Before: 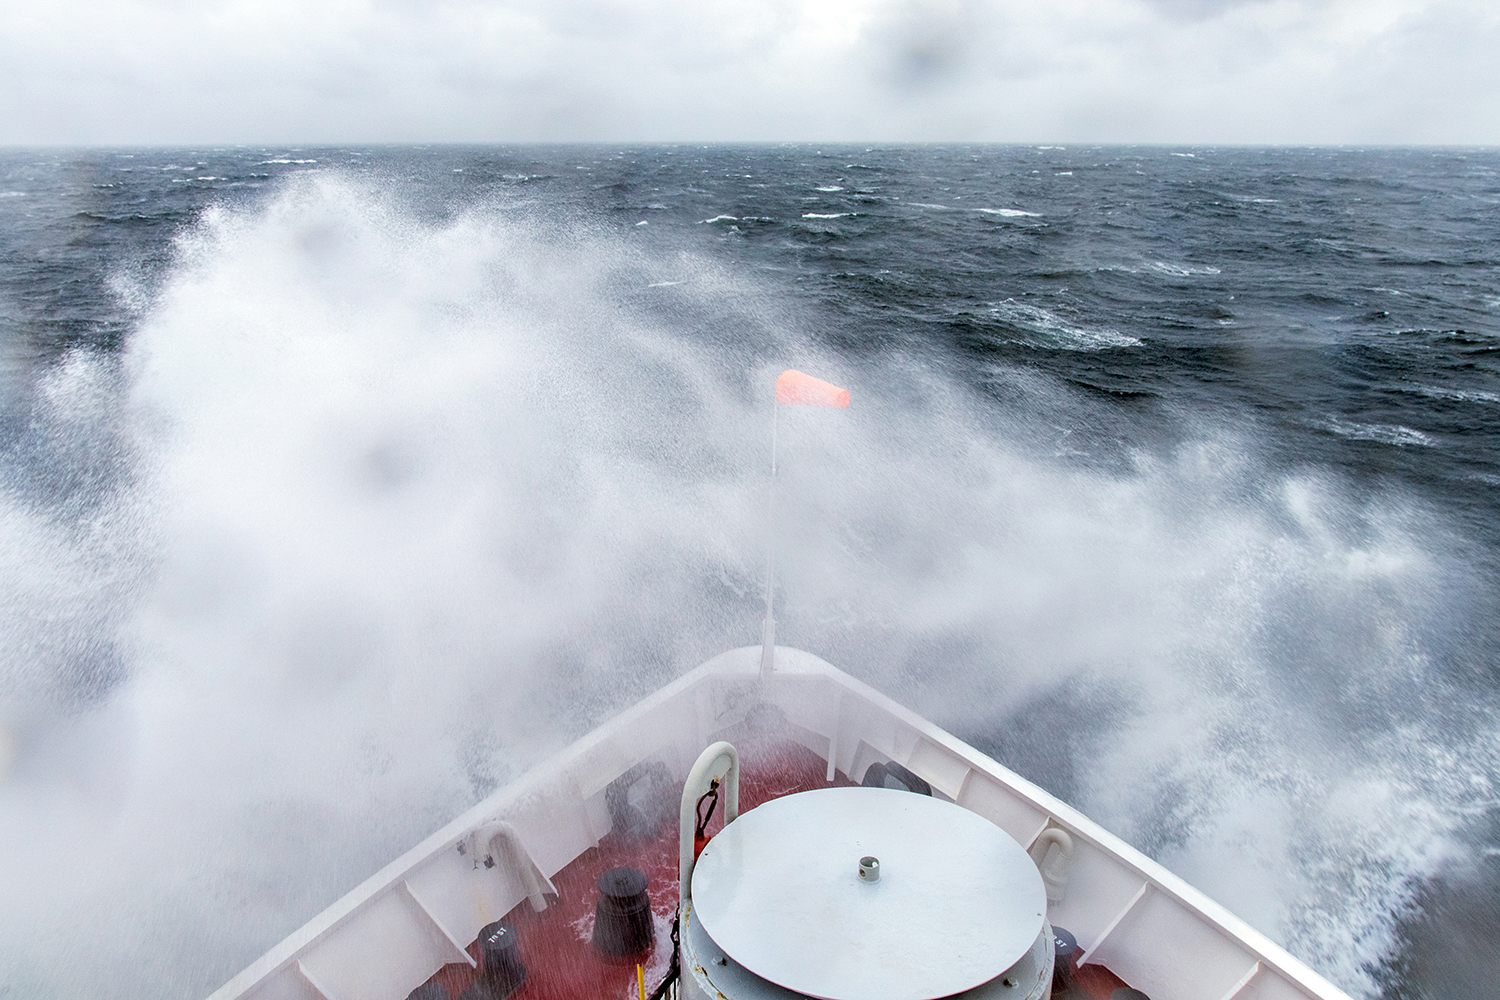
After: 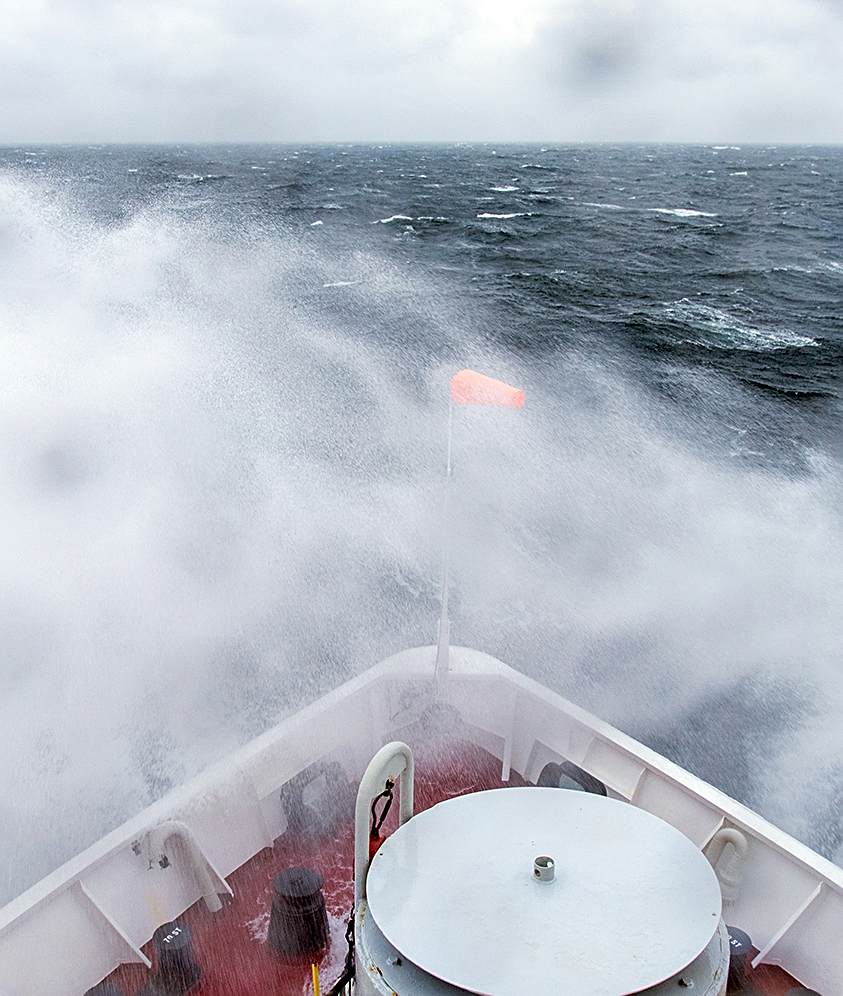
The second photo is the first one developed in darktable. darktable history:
sharpen: on, module defaults
crop: left 21.674%, right 22.086%
